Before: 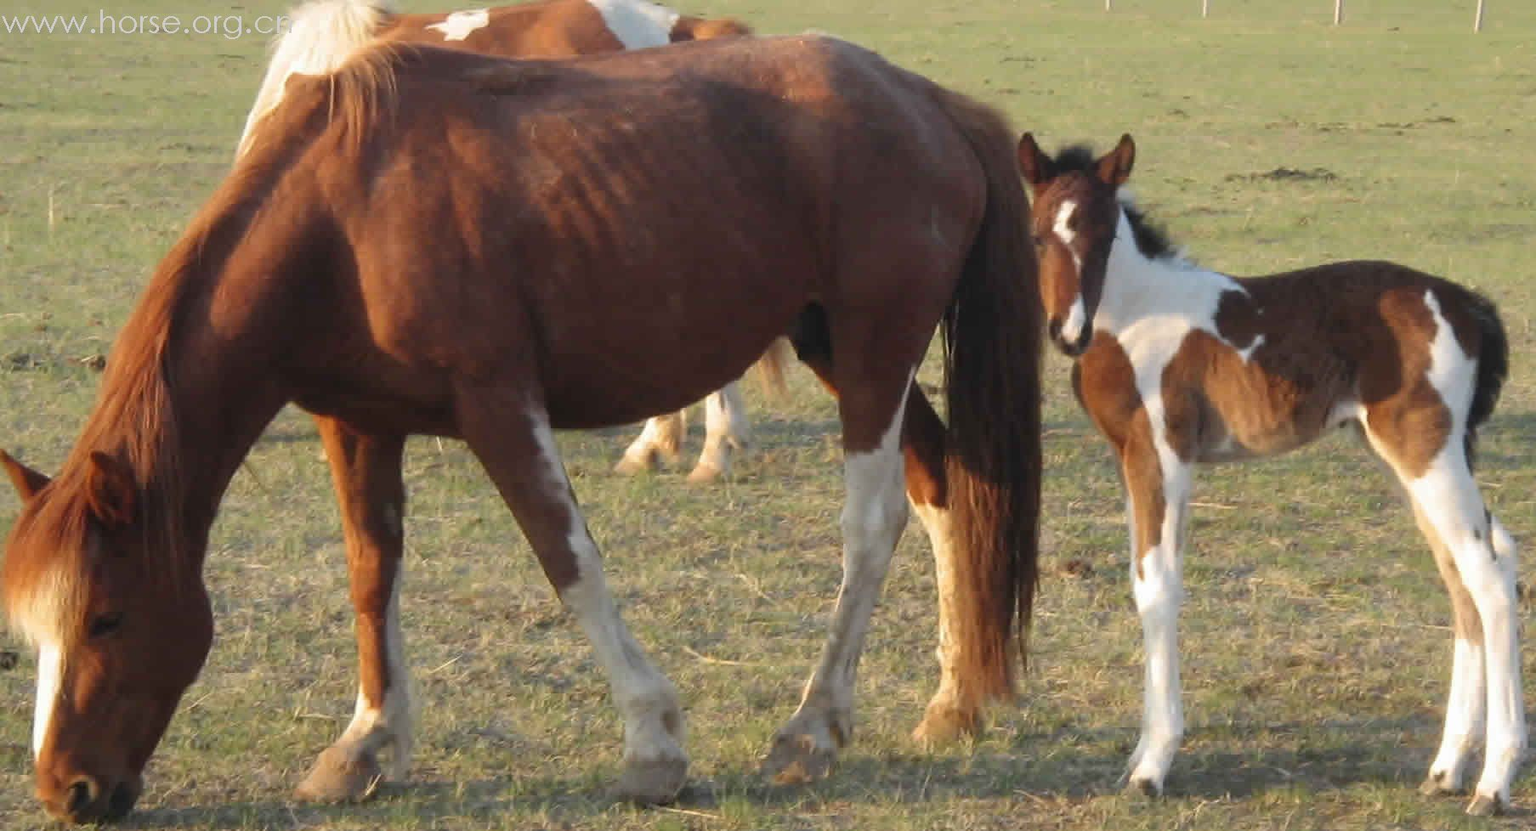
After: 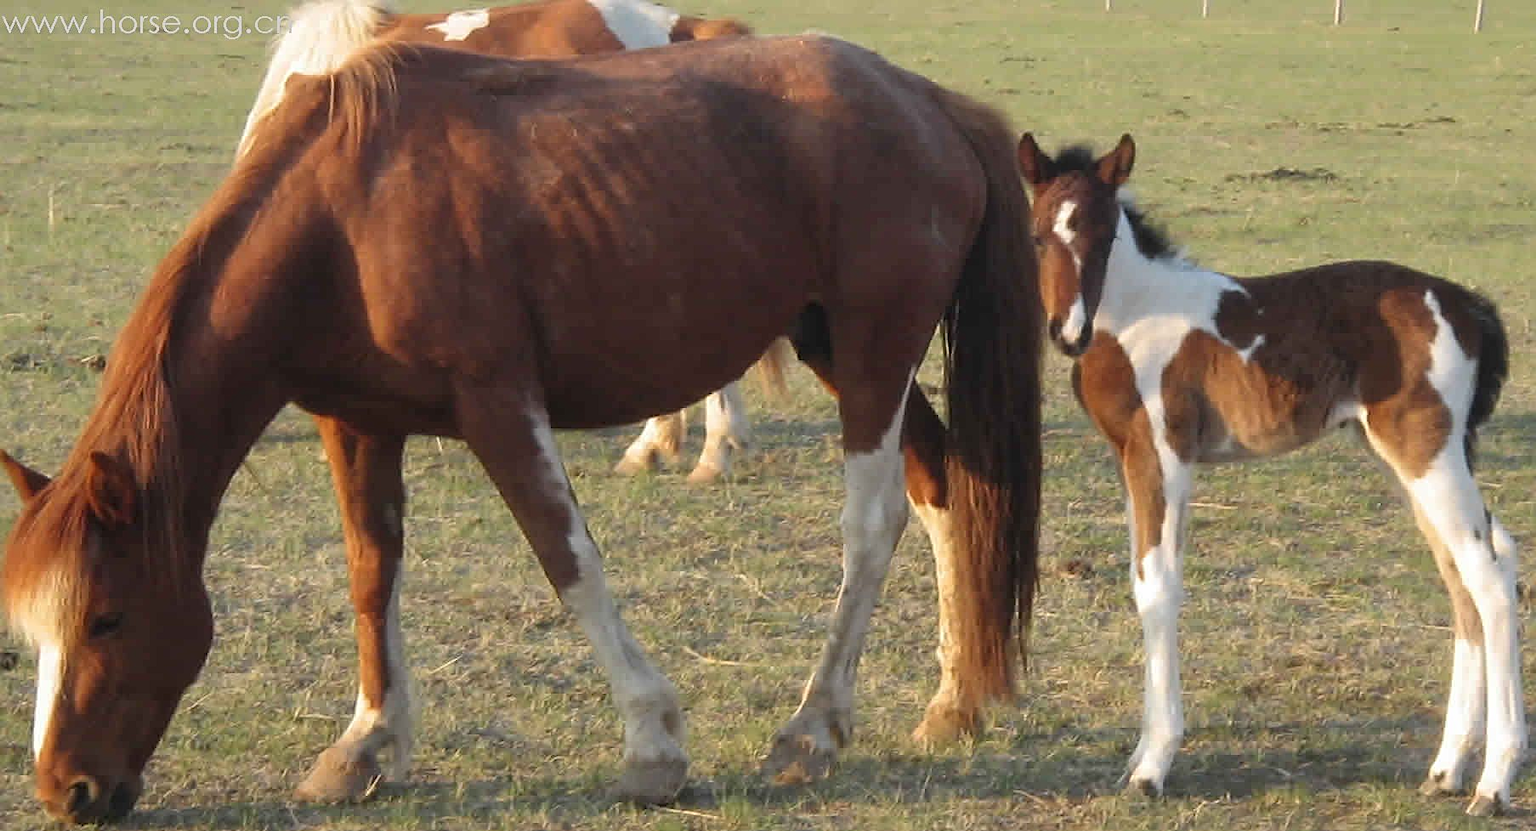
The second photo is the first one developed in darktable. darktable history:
sharpen: on, module defaults
local contrast: mode bilateral grid, contrast 9, coarseness 25, detail 115%, midtone range 0.2
